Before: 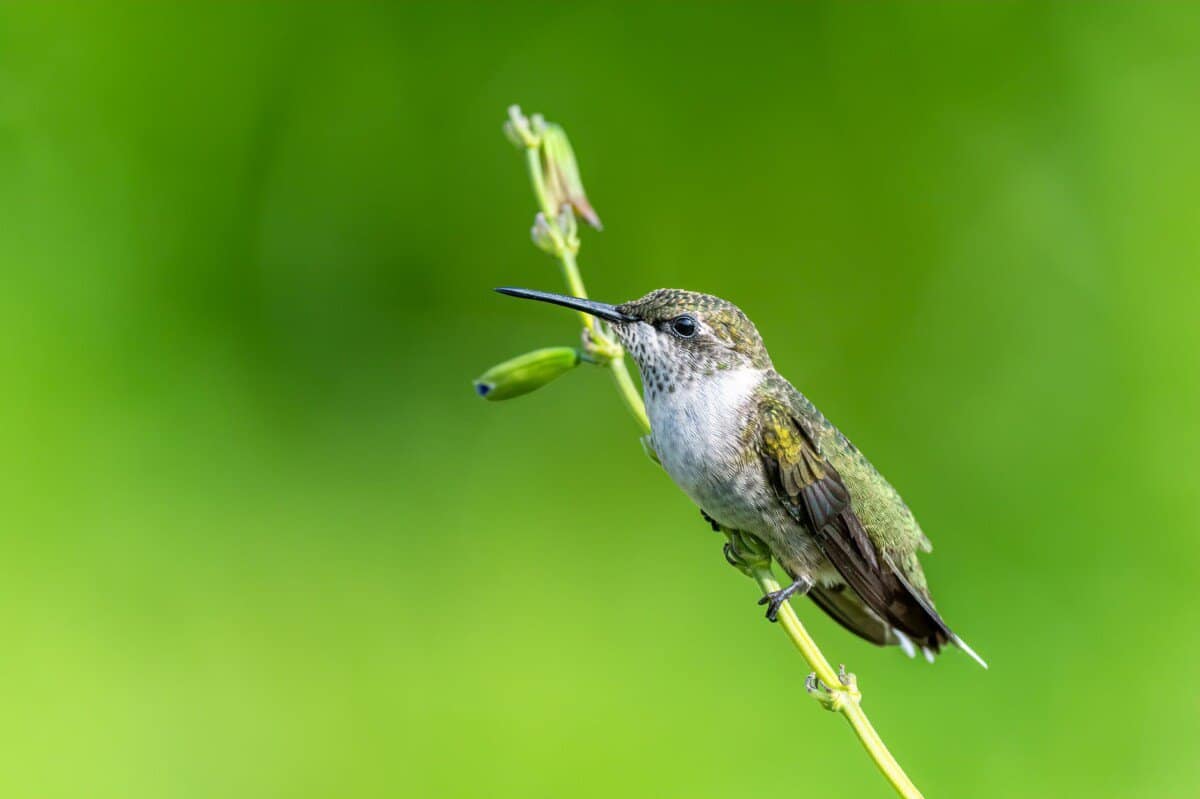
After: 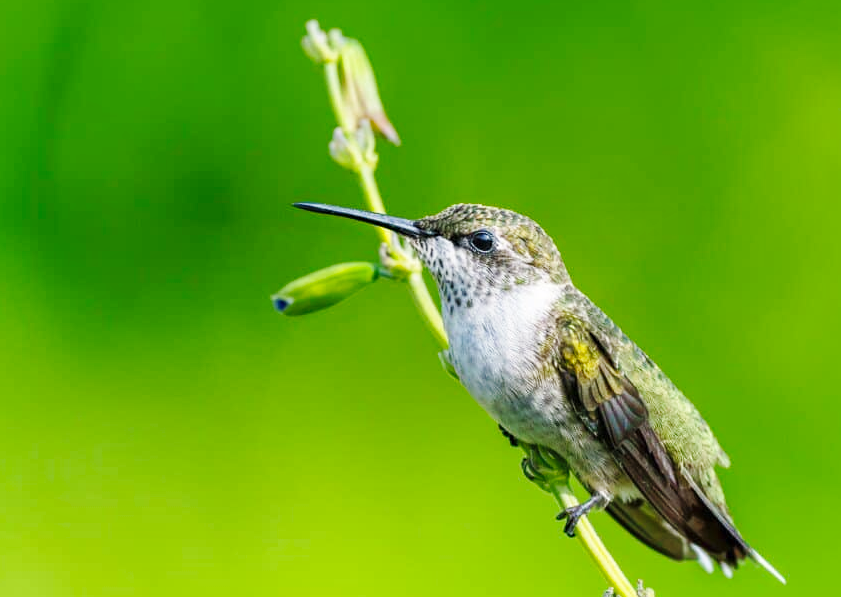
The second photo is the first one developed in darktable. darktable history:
crop and rotate: left 16.913%, top 10.658%, right 12.924%, bottom 14.565%
base curve: curves: ch0 [(0, 0) (0.032, 0.025) (0.121, 0.166) (0.206, 0.329) (0.605, 0.79) (1, 1)], preserve colors none
sharpen: radius 5.36, amount 0.31, threshold 26.879
shadows and highlights: on, module defaults
